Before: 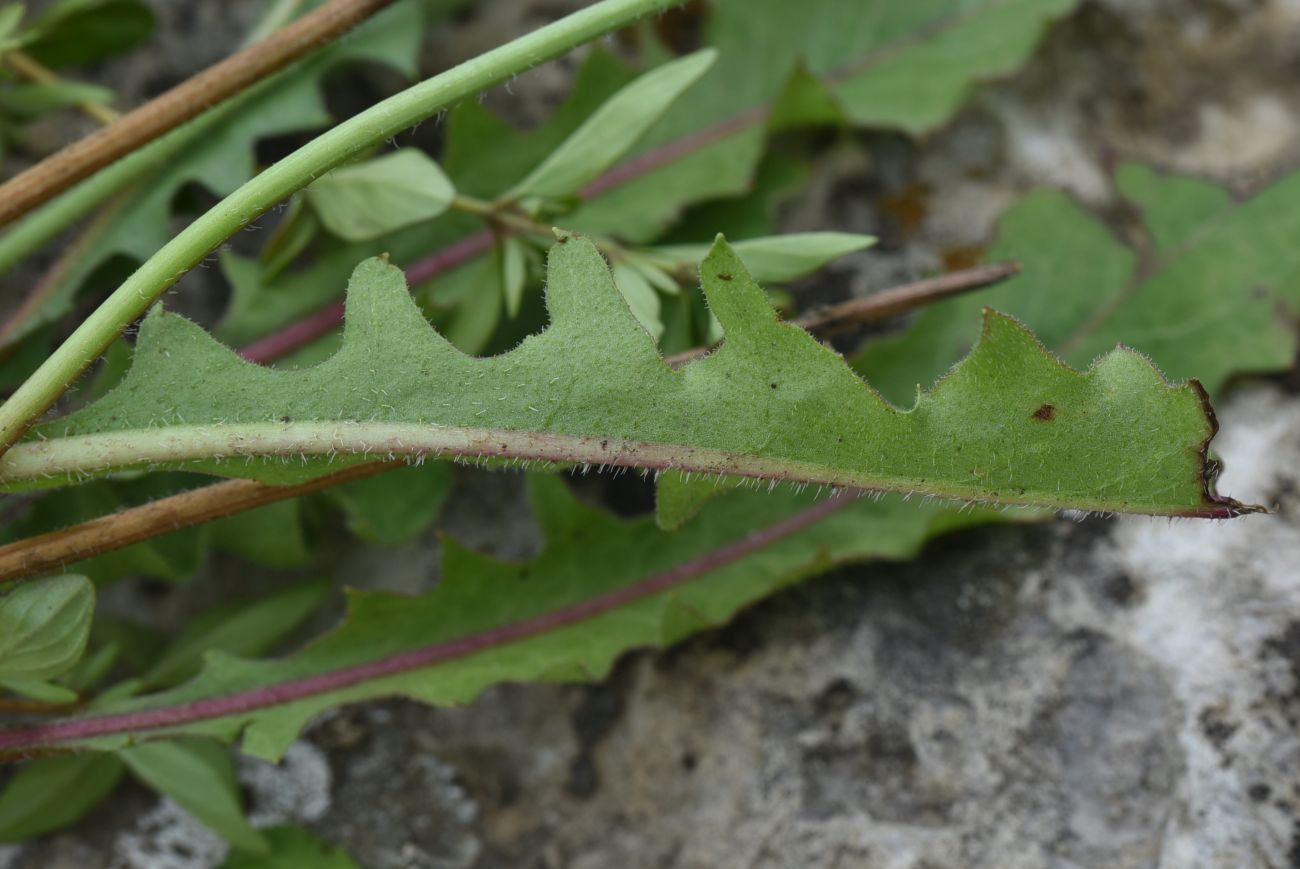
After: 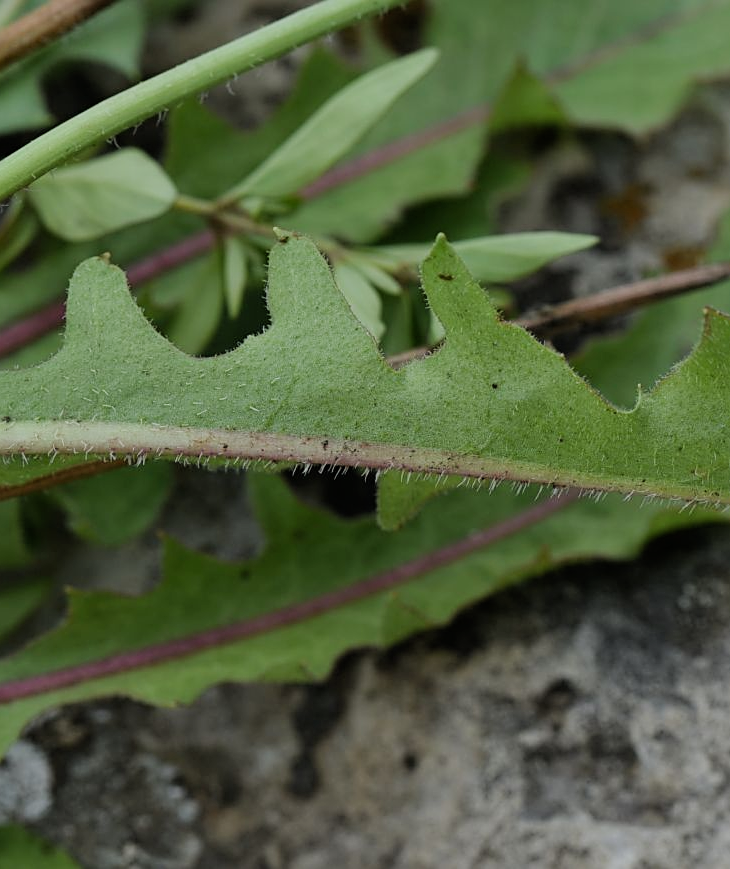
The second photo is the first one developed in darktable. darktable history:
filmic rgb: black relative exposure -7.65 EV, white relative exposure 4.56 EV, hardness 3.61, contrast 1.05
color correction: highlights b* 0.001
sharpen: on, module defaults
crop: left 21.467%, right 22.342%
exposure: compensate highlight preservation false
